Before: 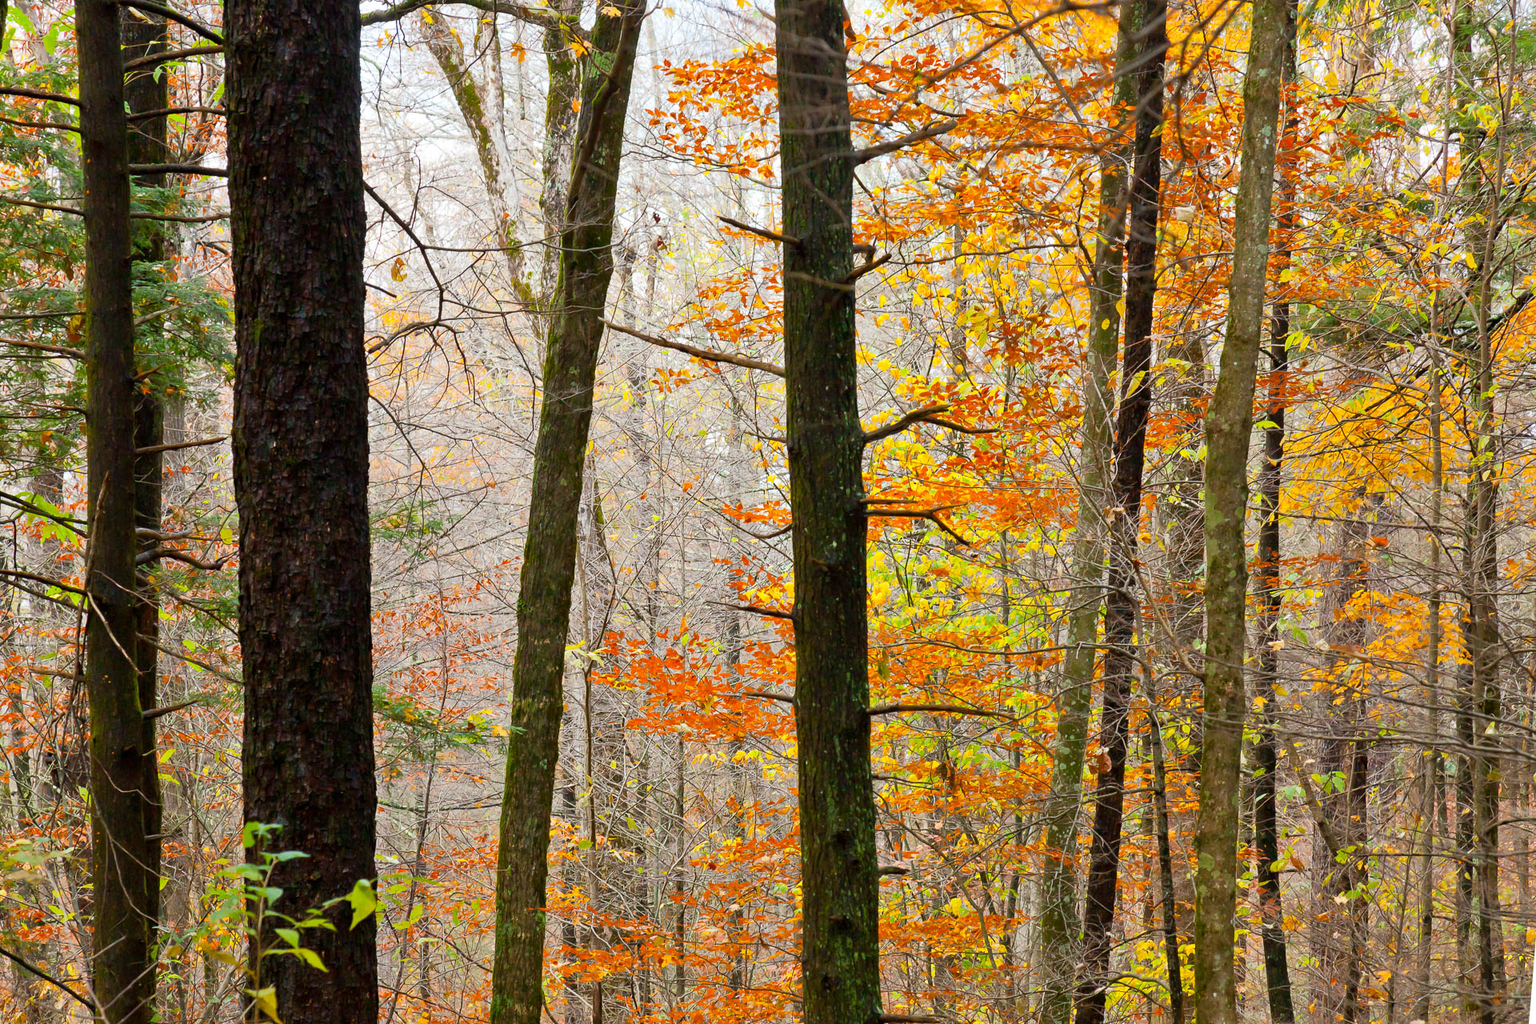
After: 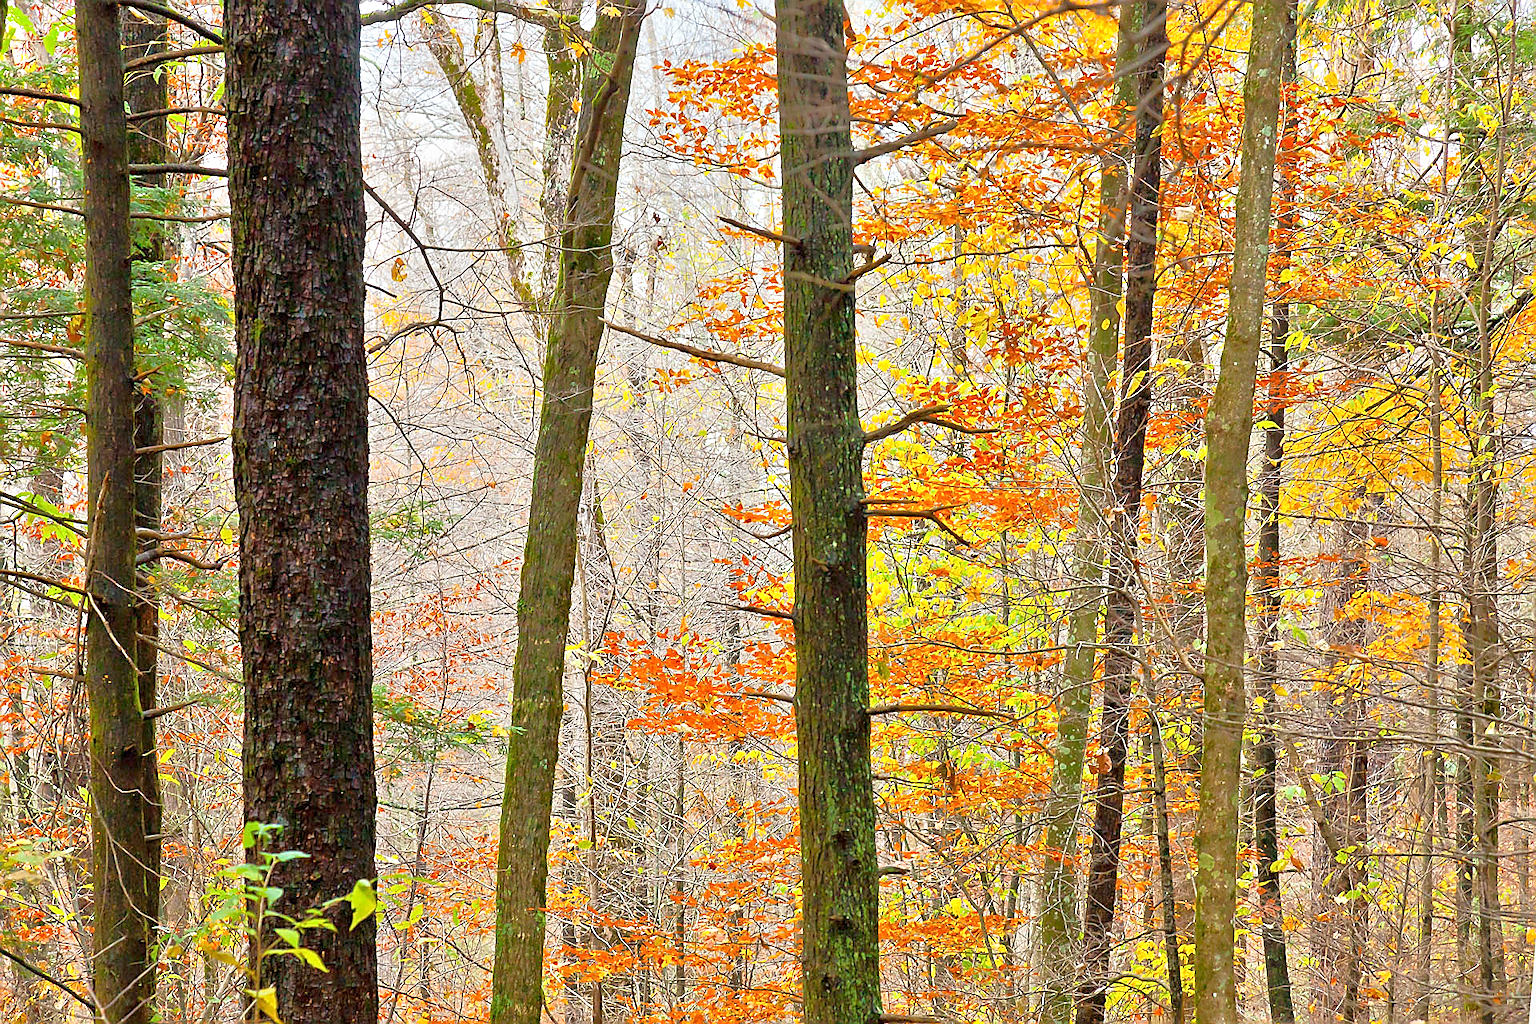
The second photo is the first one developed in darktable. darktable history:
tone equalizer: -8 EV 2 EV, -7 EV 2 EV, -6 EV 2 EV, -5 EV 2 EV, -4 EV 2 EV, -3 EV 1.5 EV, -2 EV 1 EV, -1 EV 0.5 EV
sharpen: radius 1.4, amount 1.25, threshold 0.7
